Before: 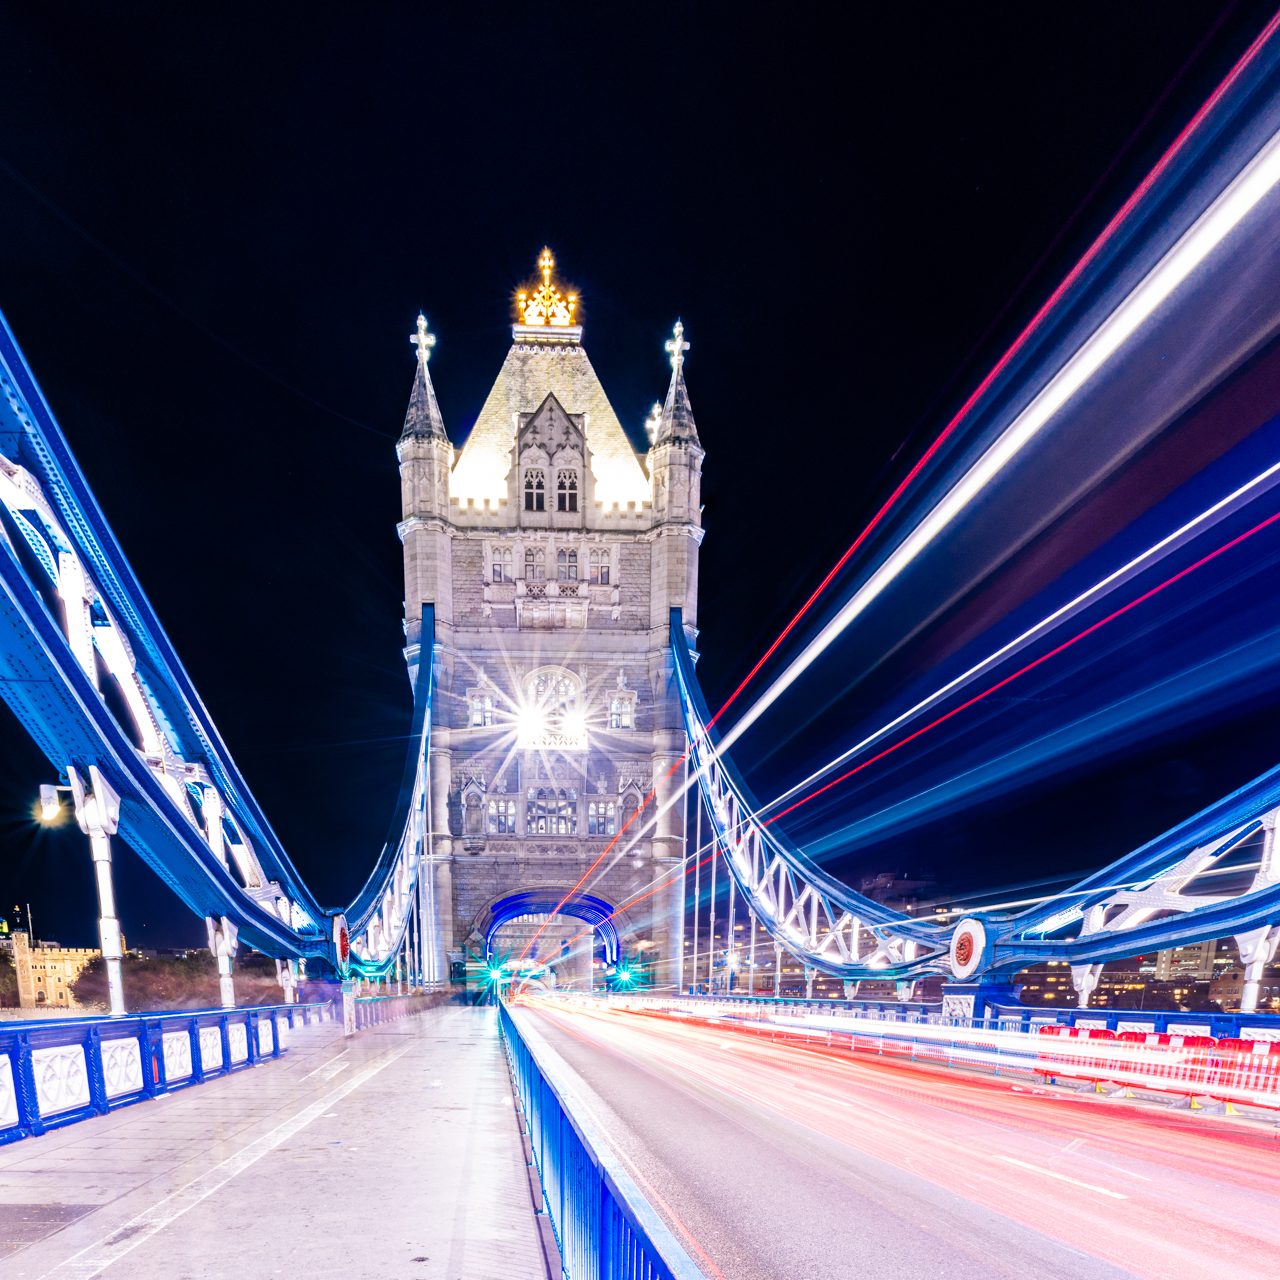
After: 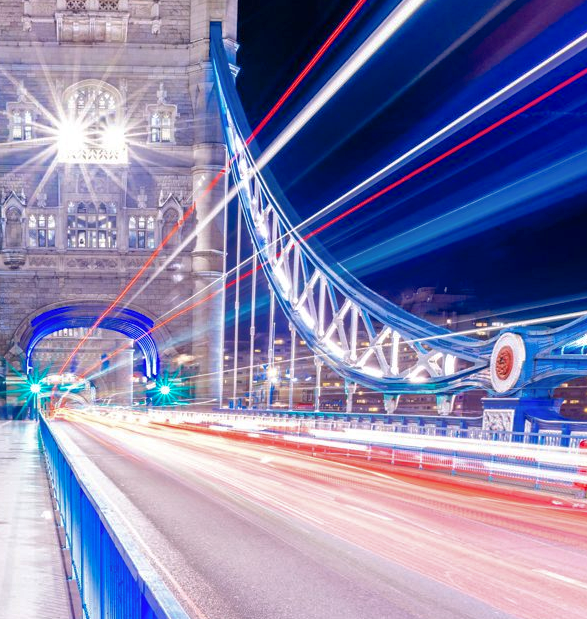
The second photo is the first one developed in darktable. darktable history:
tone equalizer: on, module defaults
crop: left 35.976%, top 45.819%, right 18.162%, bottom 5.807%
shadows and highlights: on, module defaults
